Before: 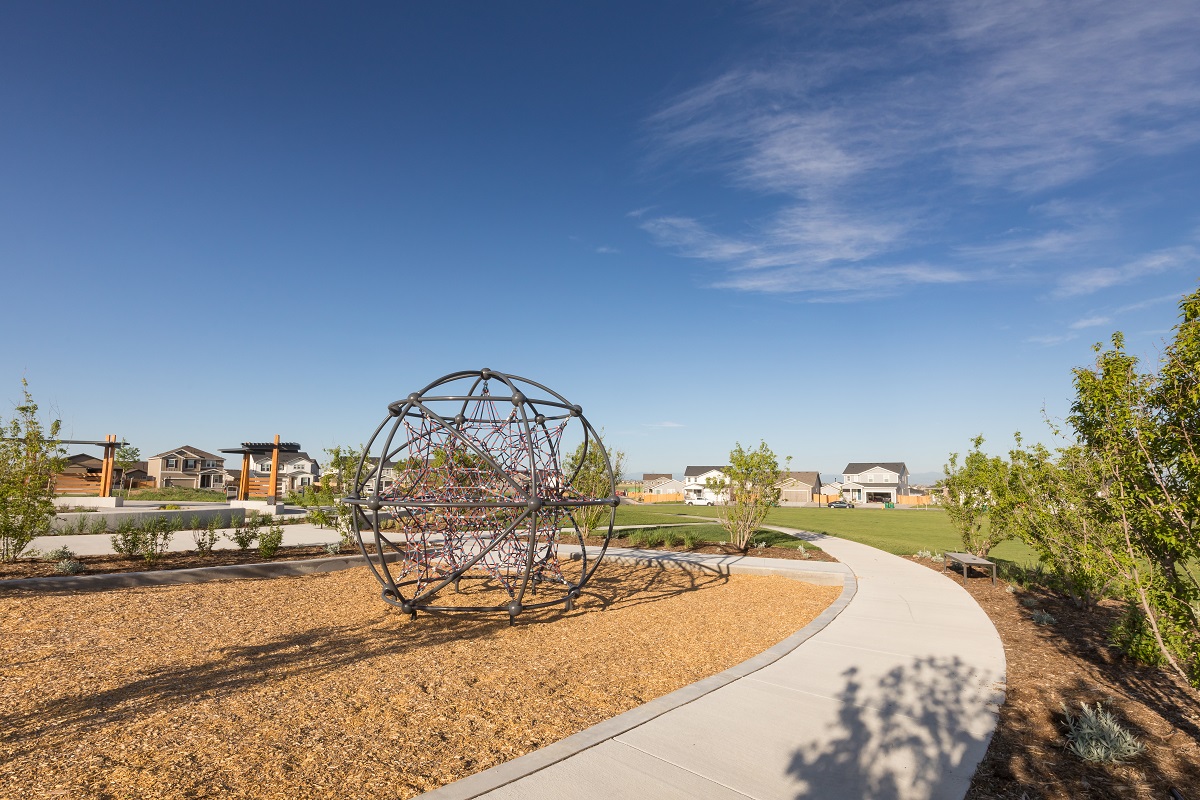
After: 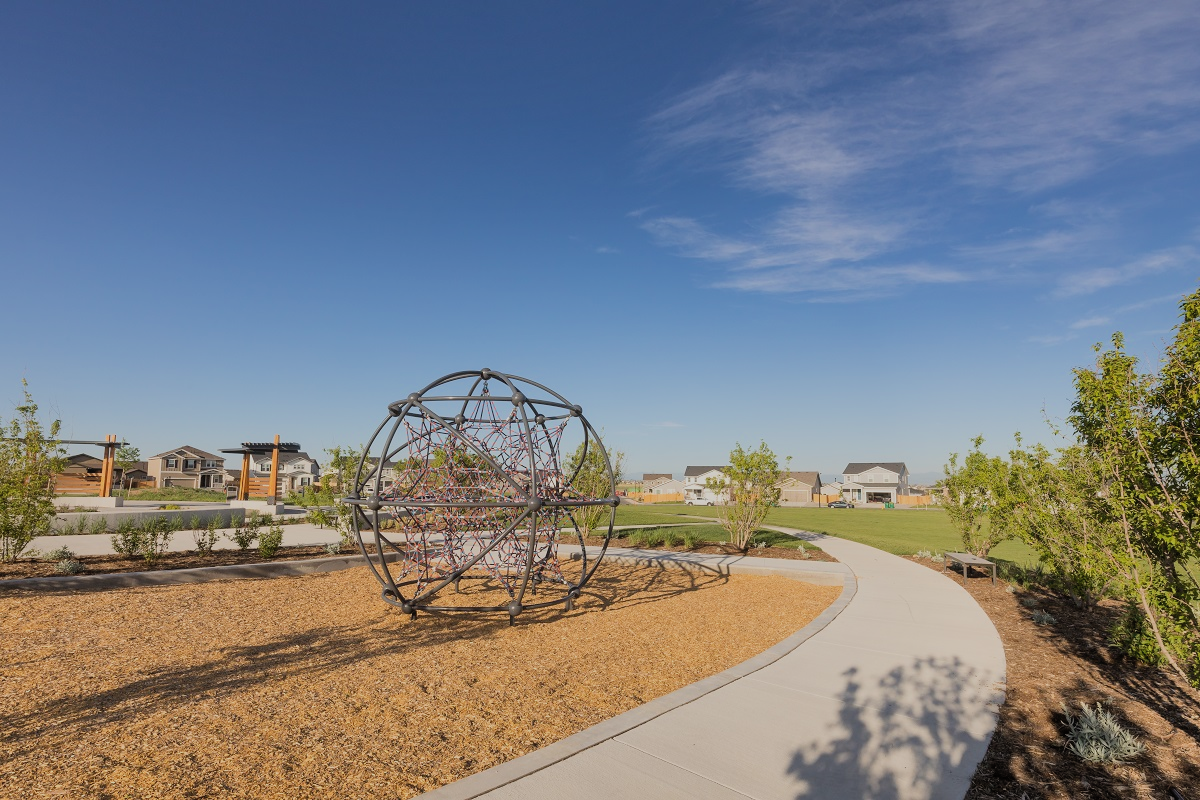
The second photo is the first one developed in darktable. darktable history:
shadows and highlights: shadows 60, soften with gaussian
contrast equalizer: octaves 7, y [[0.6 ×6], [0.55 ×6], [0 ×6], [0 ×6], [0 ×6]], mix -0.3
filmic rgb: black relative exposure -7.65 EV, white relative exposure 4.56 EV, hardness 3.61, color science v6 (2022)
